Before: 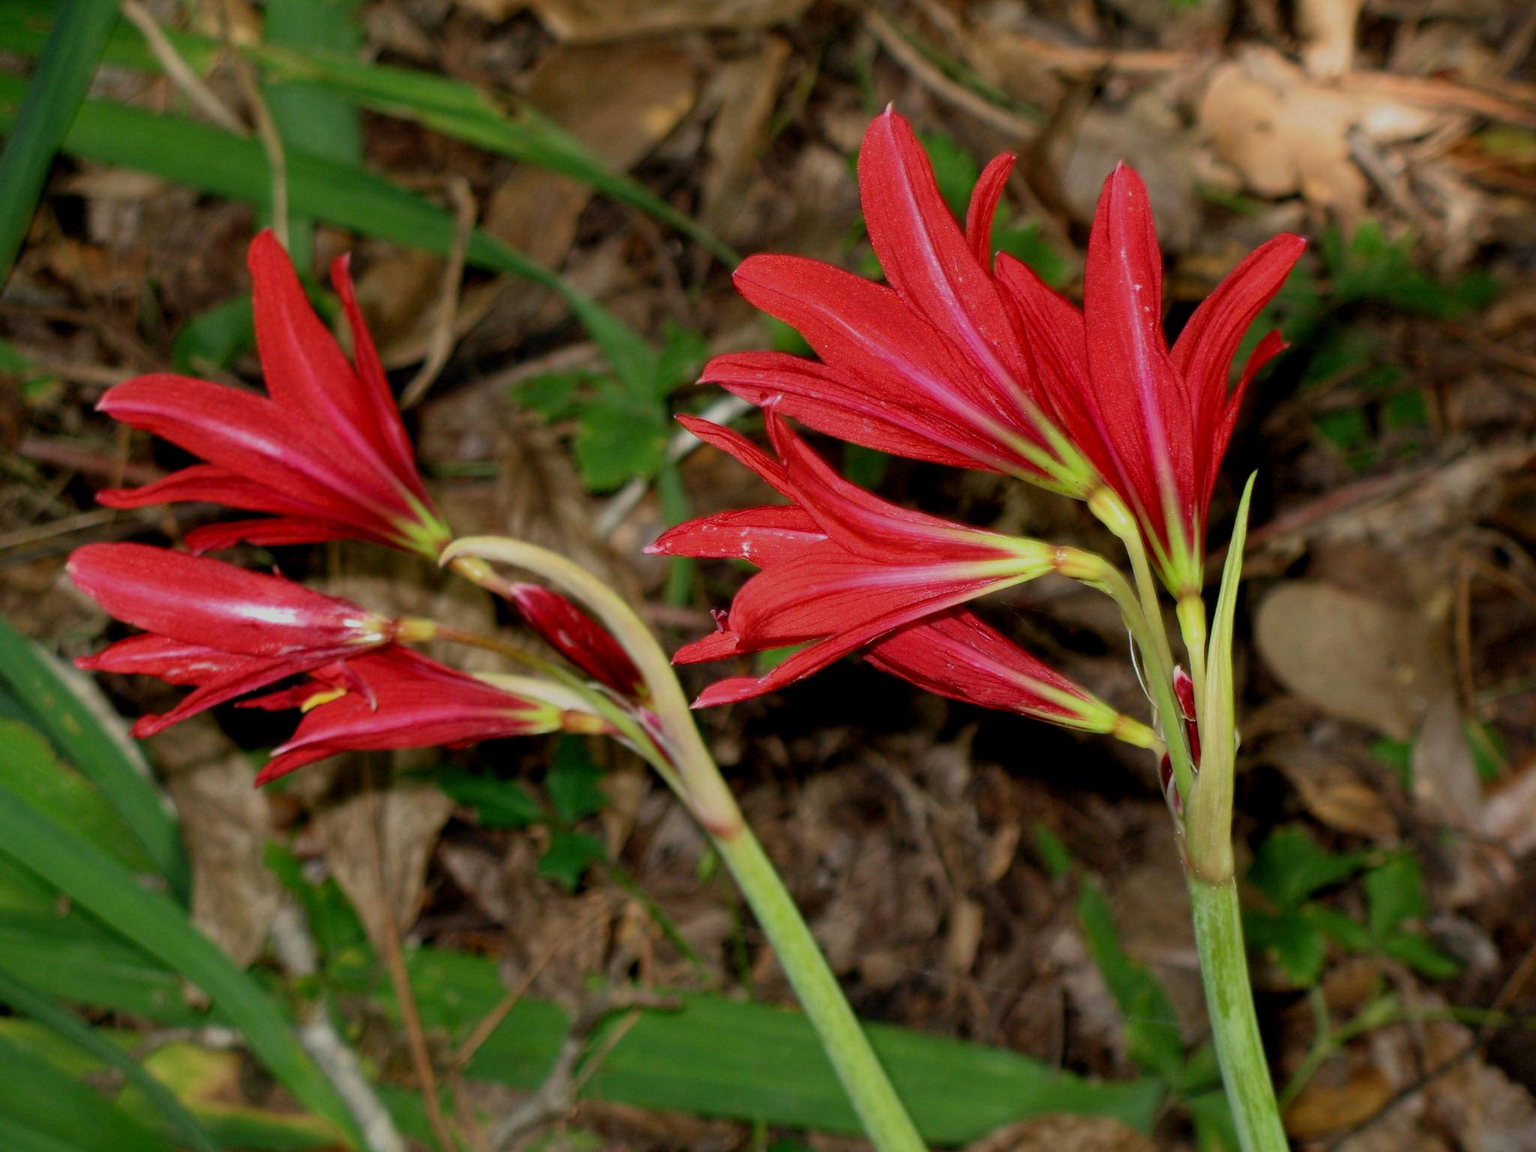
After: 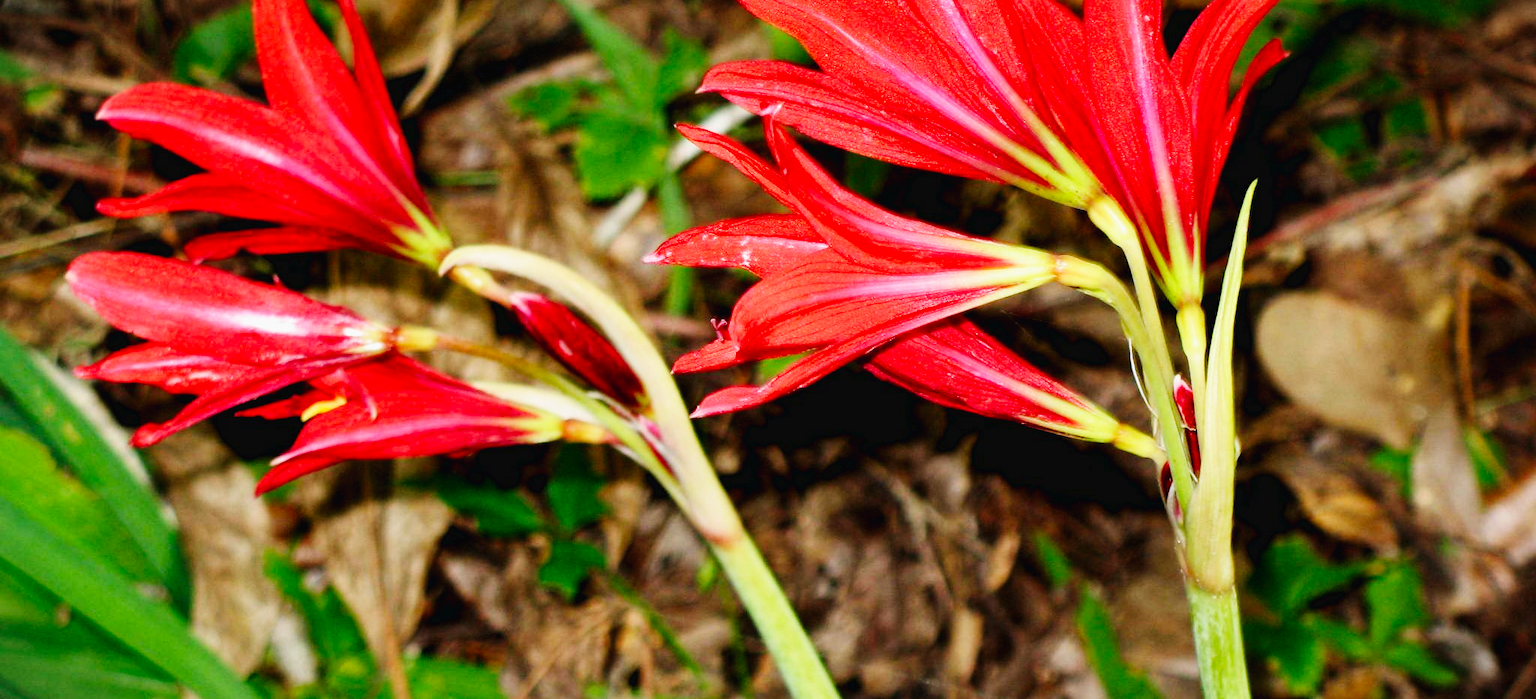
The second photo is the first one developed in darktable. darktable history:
vignetting: fall-off start 100.95%, brightness -0.878, width/height ratio 1.325
base curve: curves: ch0 [(0, 0.003) (0.001, 0.002) (0.006, 0.004) (0.02, 0.022) (0.048, 0.086) (0.094, 0.234) (0.162, 0.431) (0.258, 0.629) (0.385, 0.8) (0.548, 0.918) (0.751, 0.988) (1, 1)], preserve colors none
crop and rotate: top 25.302%, bottom 13.932%
